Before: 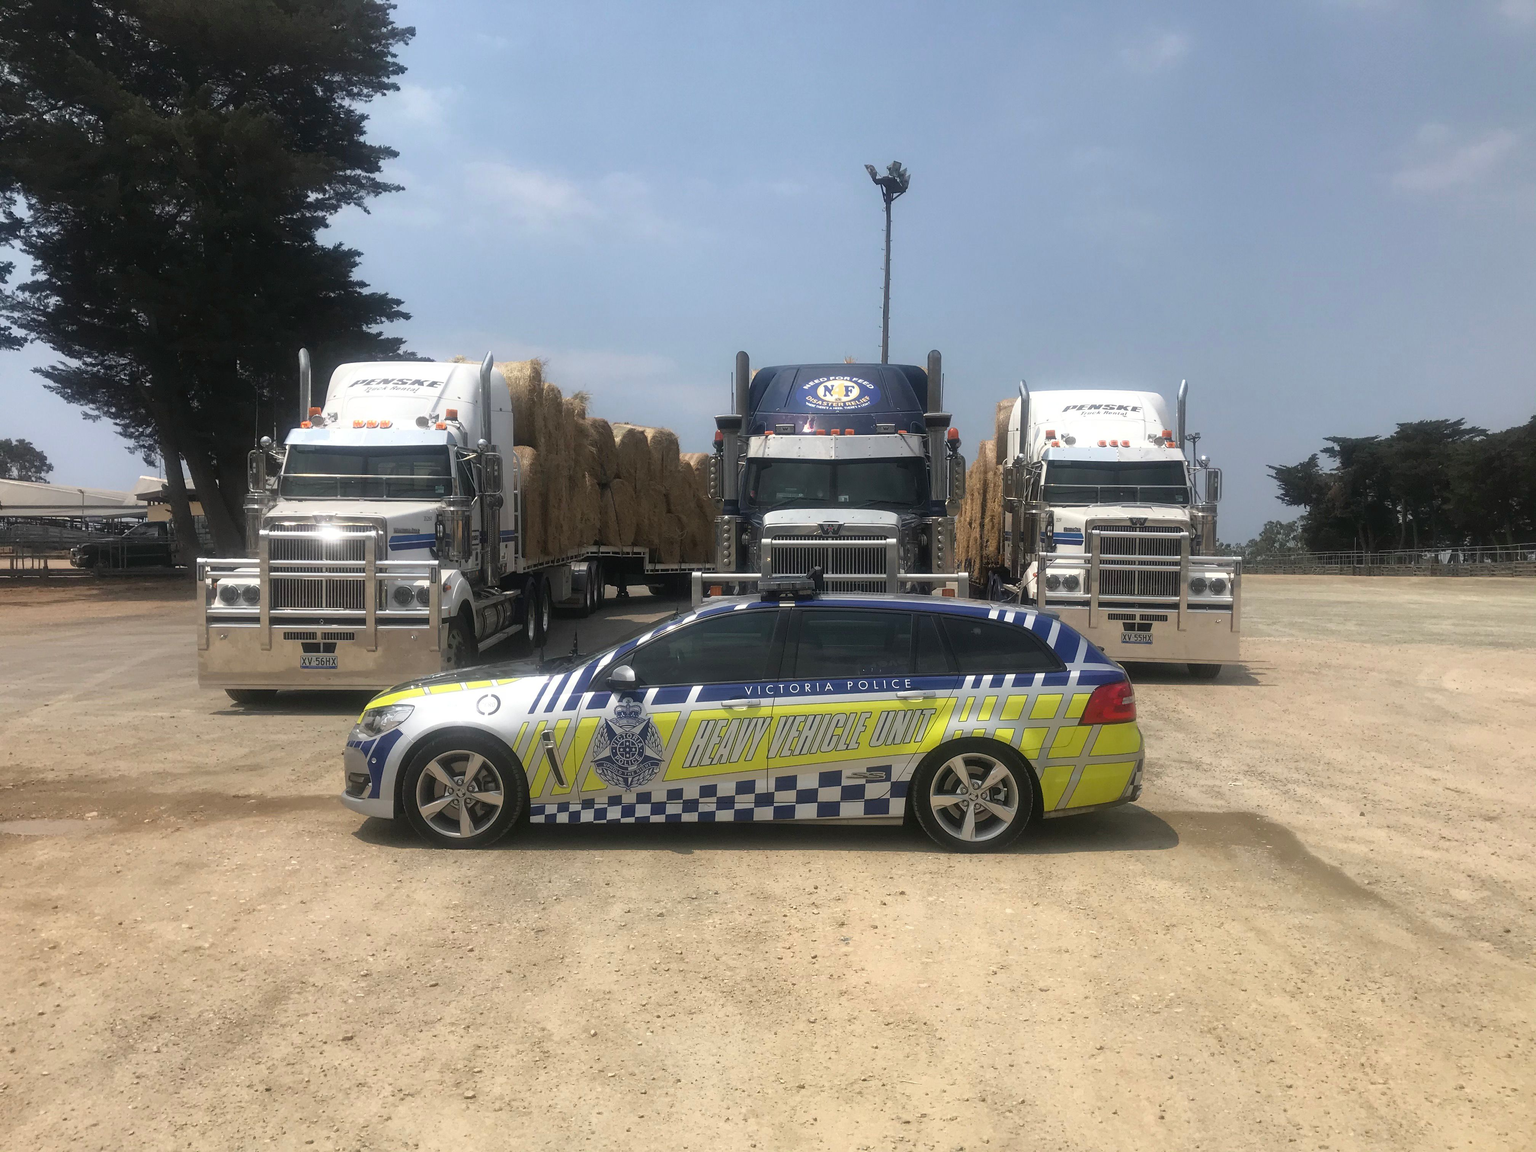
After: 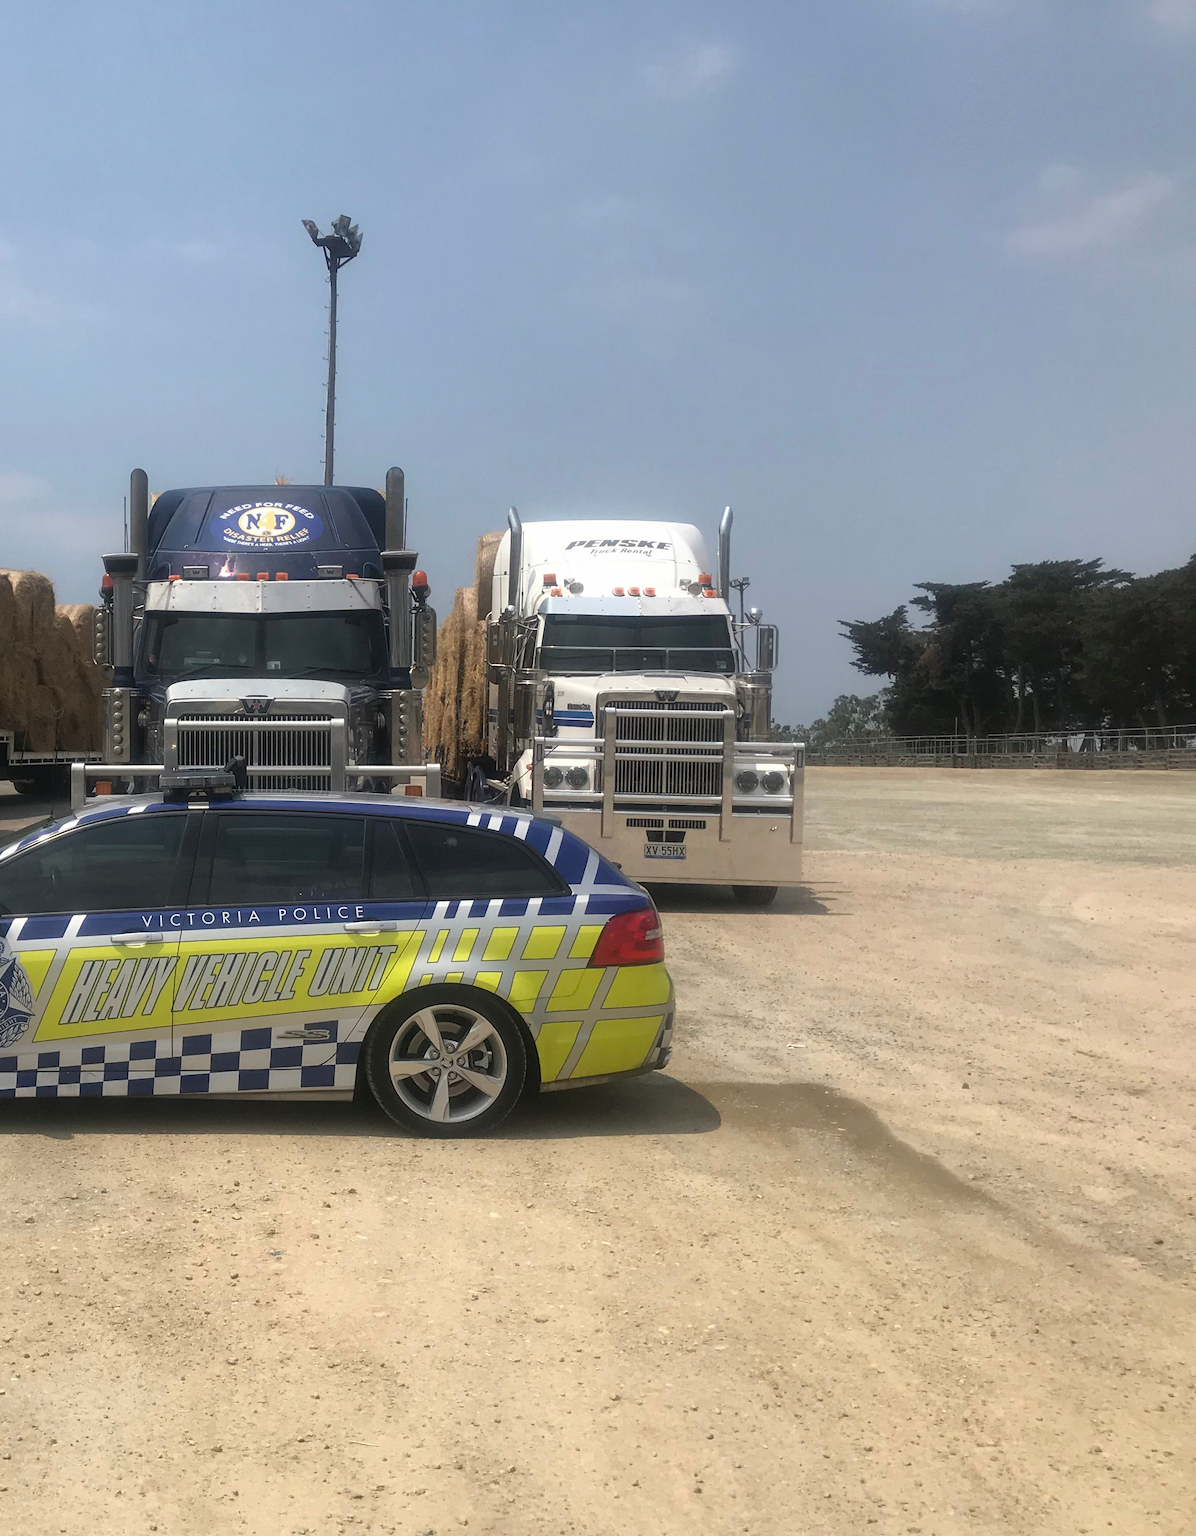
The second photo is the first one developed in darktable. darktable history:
crop: left 41.57%
base curve: curves: ch0 [(0, 0) (0.989, 0.992)], preserve colors none
